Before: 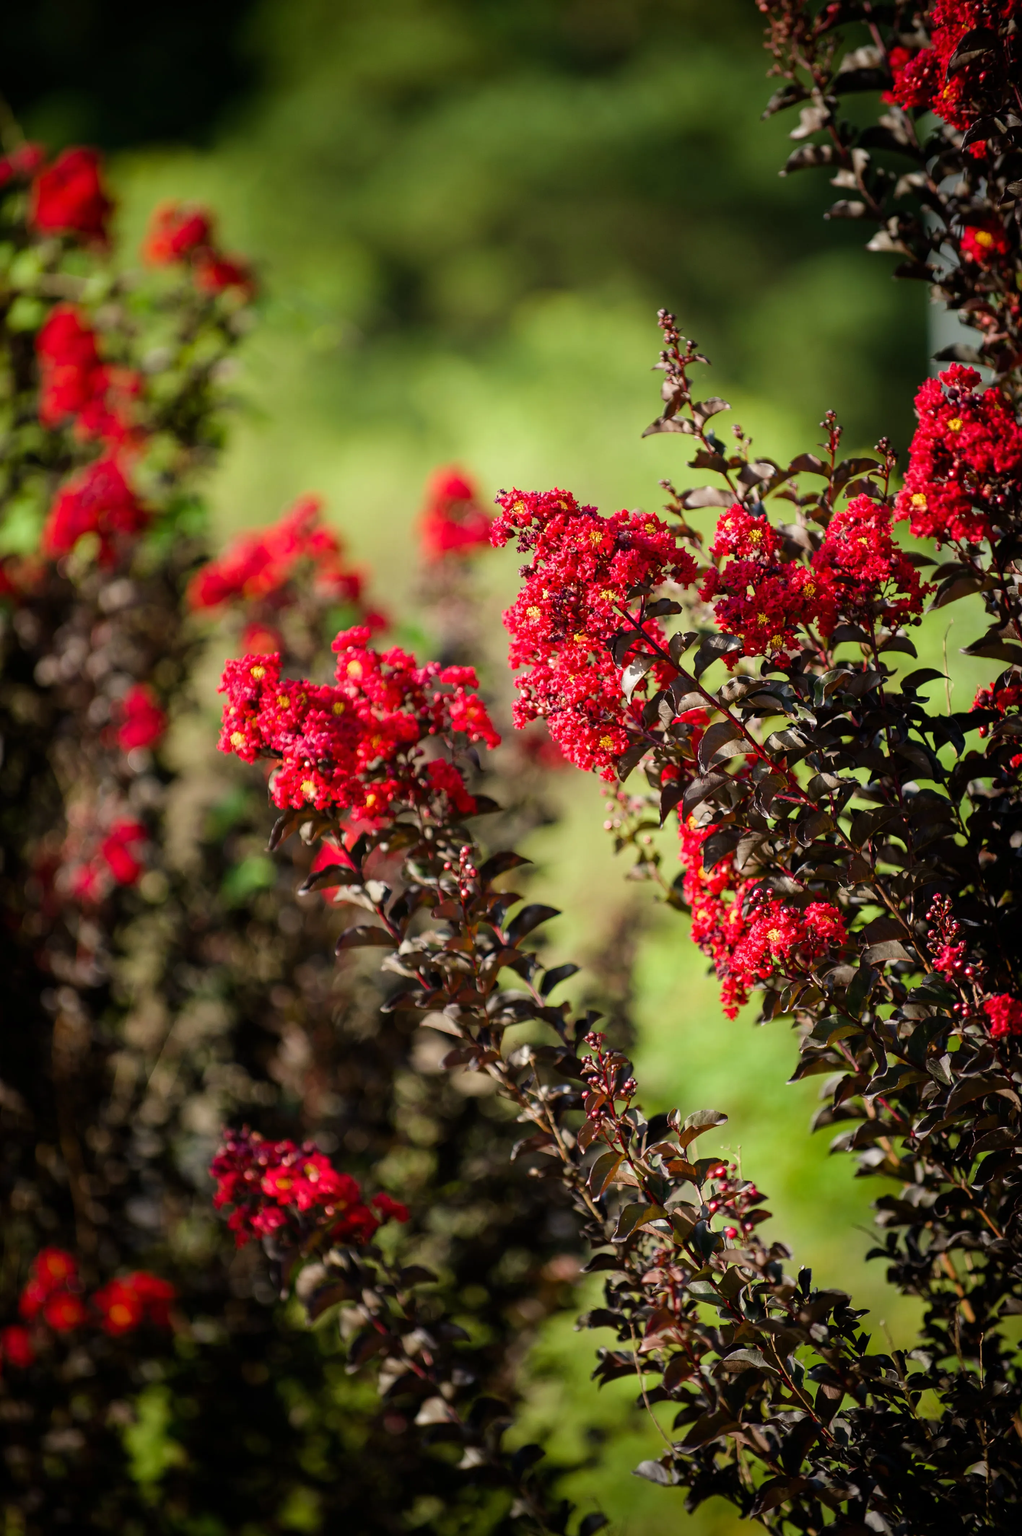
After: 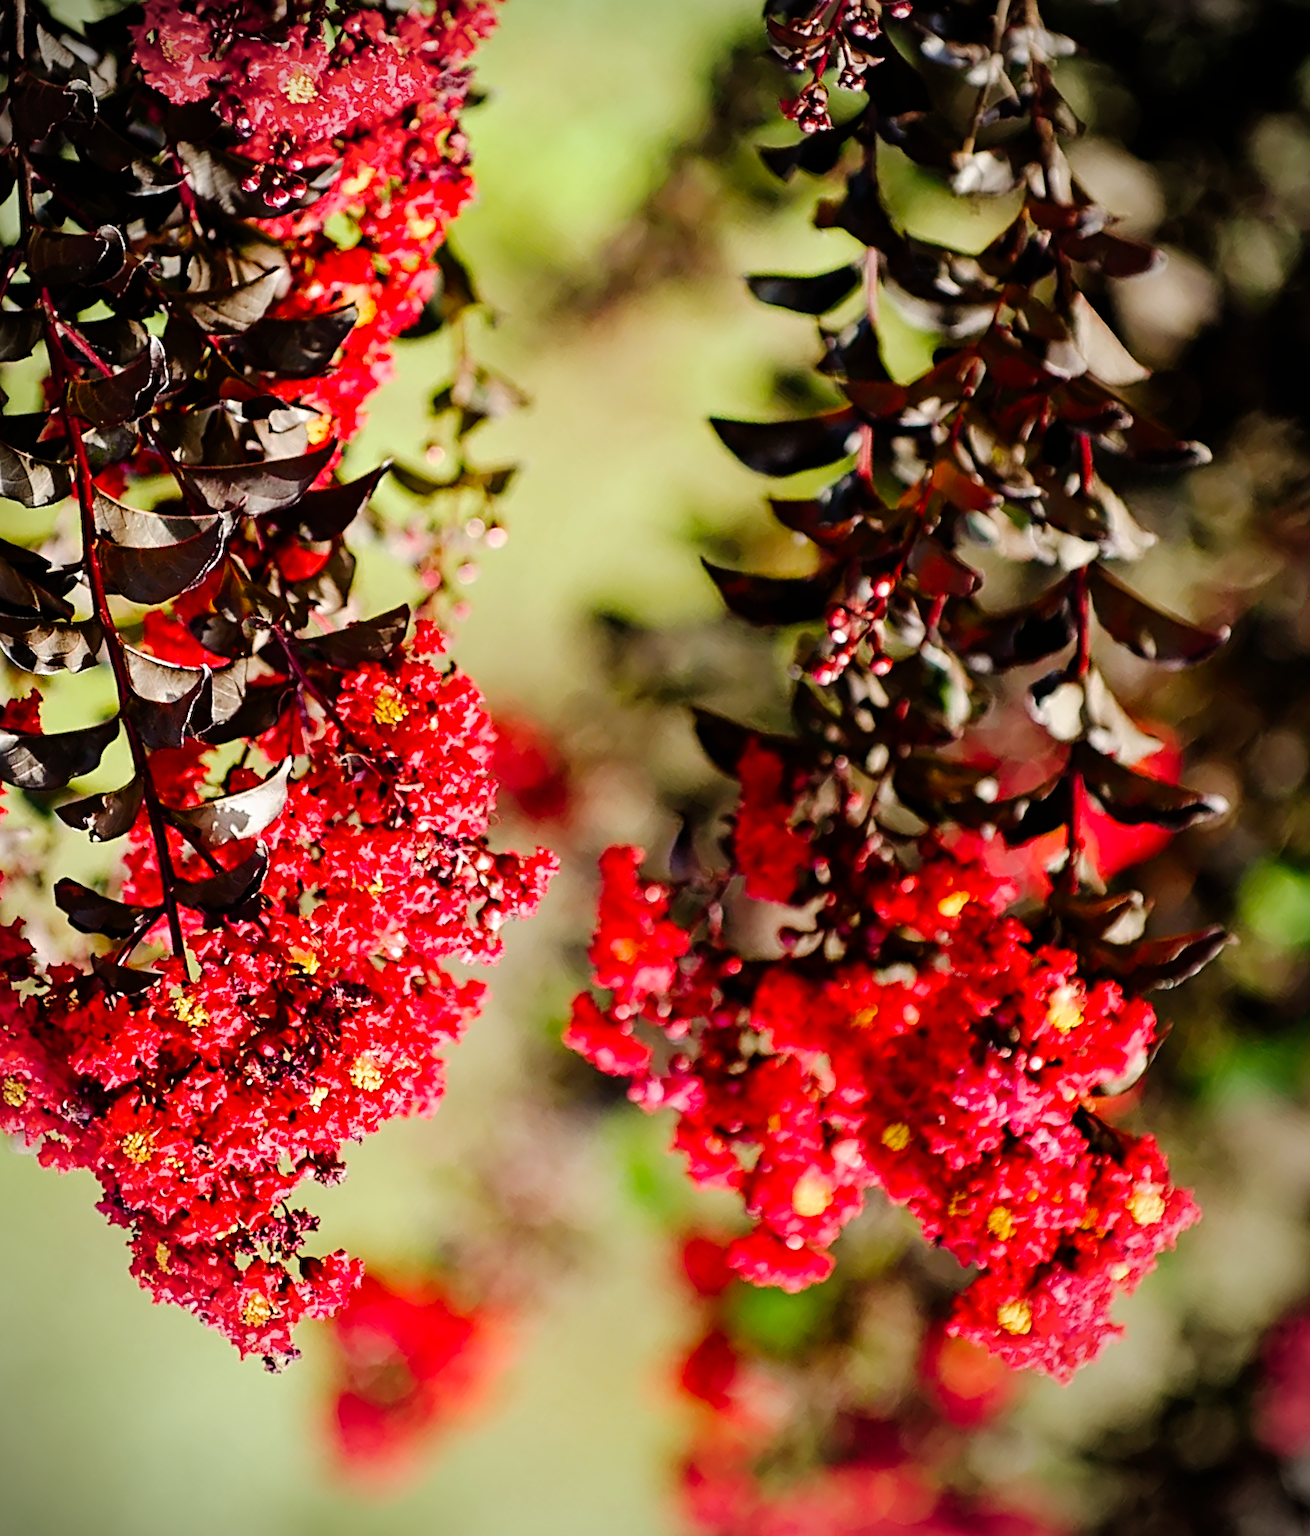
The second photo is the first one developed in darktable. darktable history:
crop and rotate: angle 147.21°, left 9.158%, top 15.642%, right 4.391%, bottom 16.957%
sharpen: radius 3.084
vignetting: on, module defaults
tone curve: curves: ch0 [(0, 0) (0.003, 0) (0.011, 0.001) (0.025, 0.003) (0.044, 0.005) (0.069, 0.012) (0.1, 0.023) (0.136, 0.039) (0.177, 0.088) (0.224, 0.15) (0.277, 0.24) (0.335, 0.337) (0.399, 0.437) (0.468, 0.535) (0.543, 0.629) (0.623, 0.71) (0.709, 0.782) (0.801, 0.856) (0.898, 0.94) (1, 1)], preserve colors none
